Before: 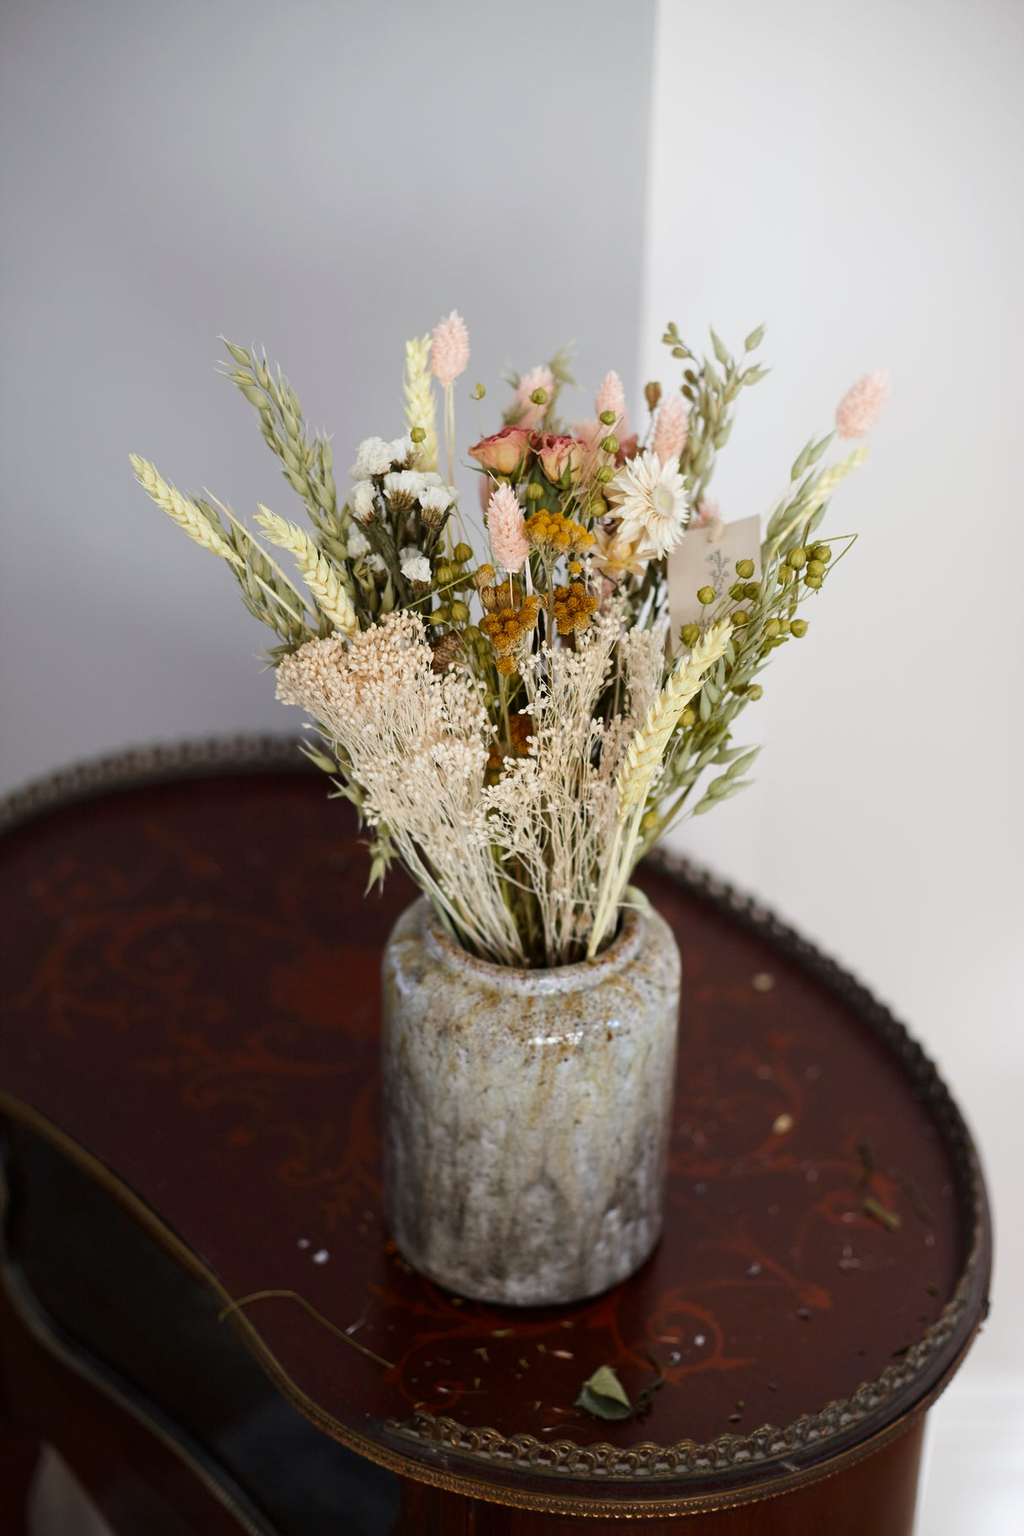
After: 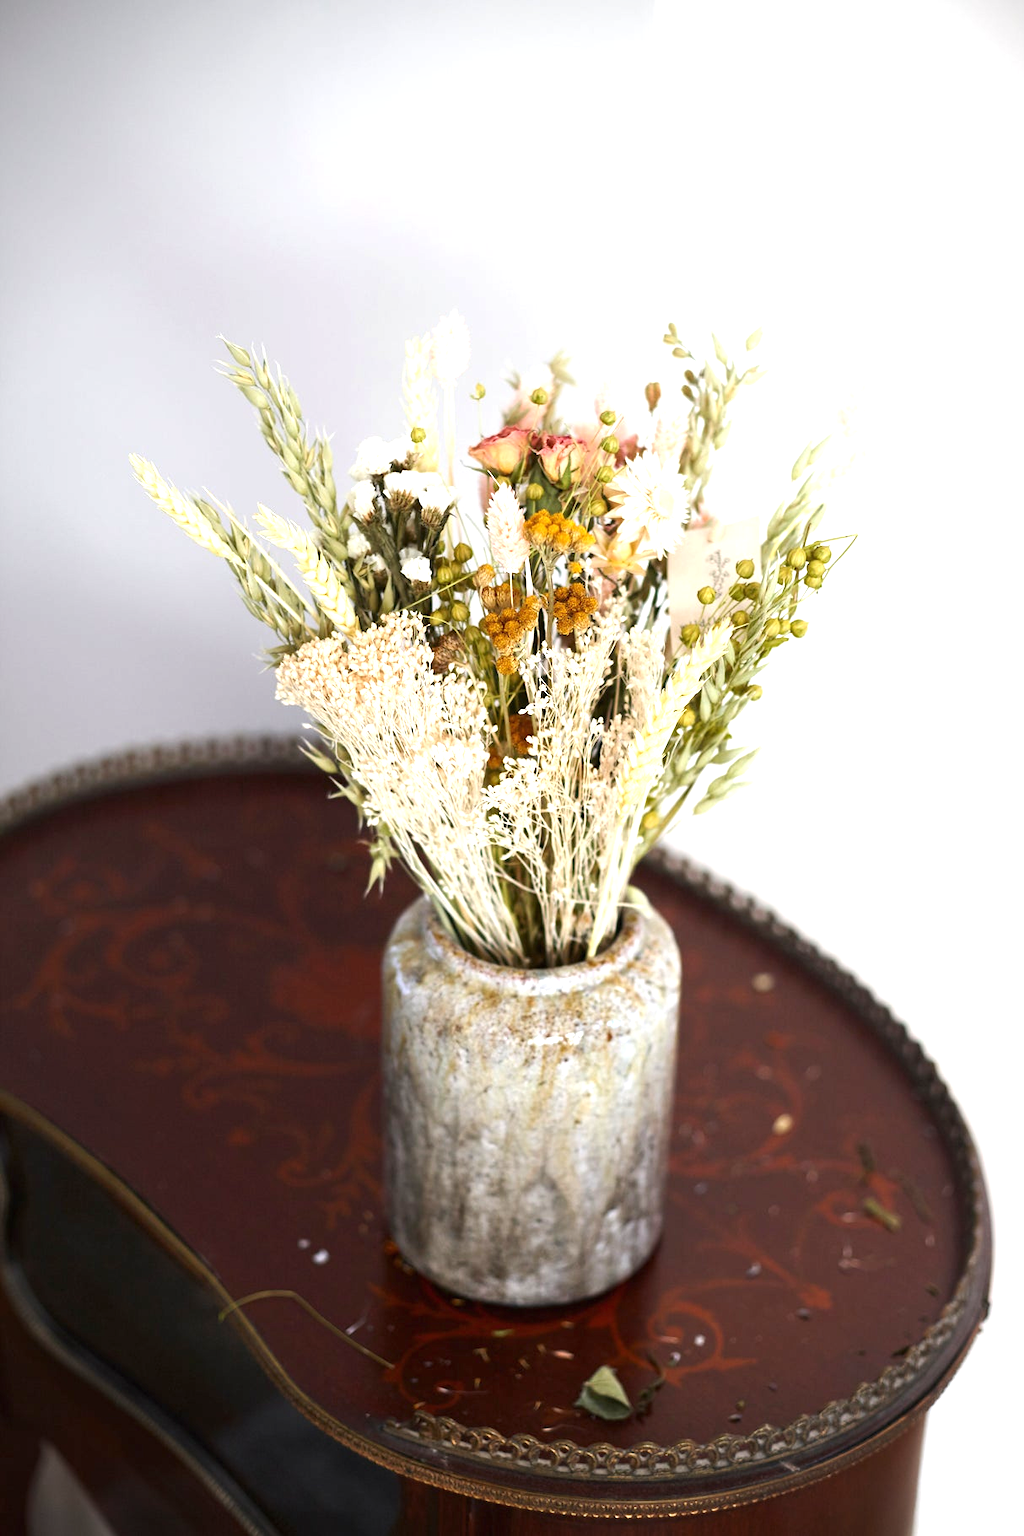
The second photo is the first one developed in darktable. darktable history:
exposure: black level correction 0, exposure 1.1 EV, compensate exposure bias true, compensate highlight preservation false
vignetting: fall-off radius 81.94%
